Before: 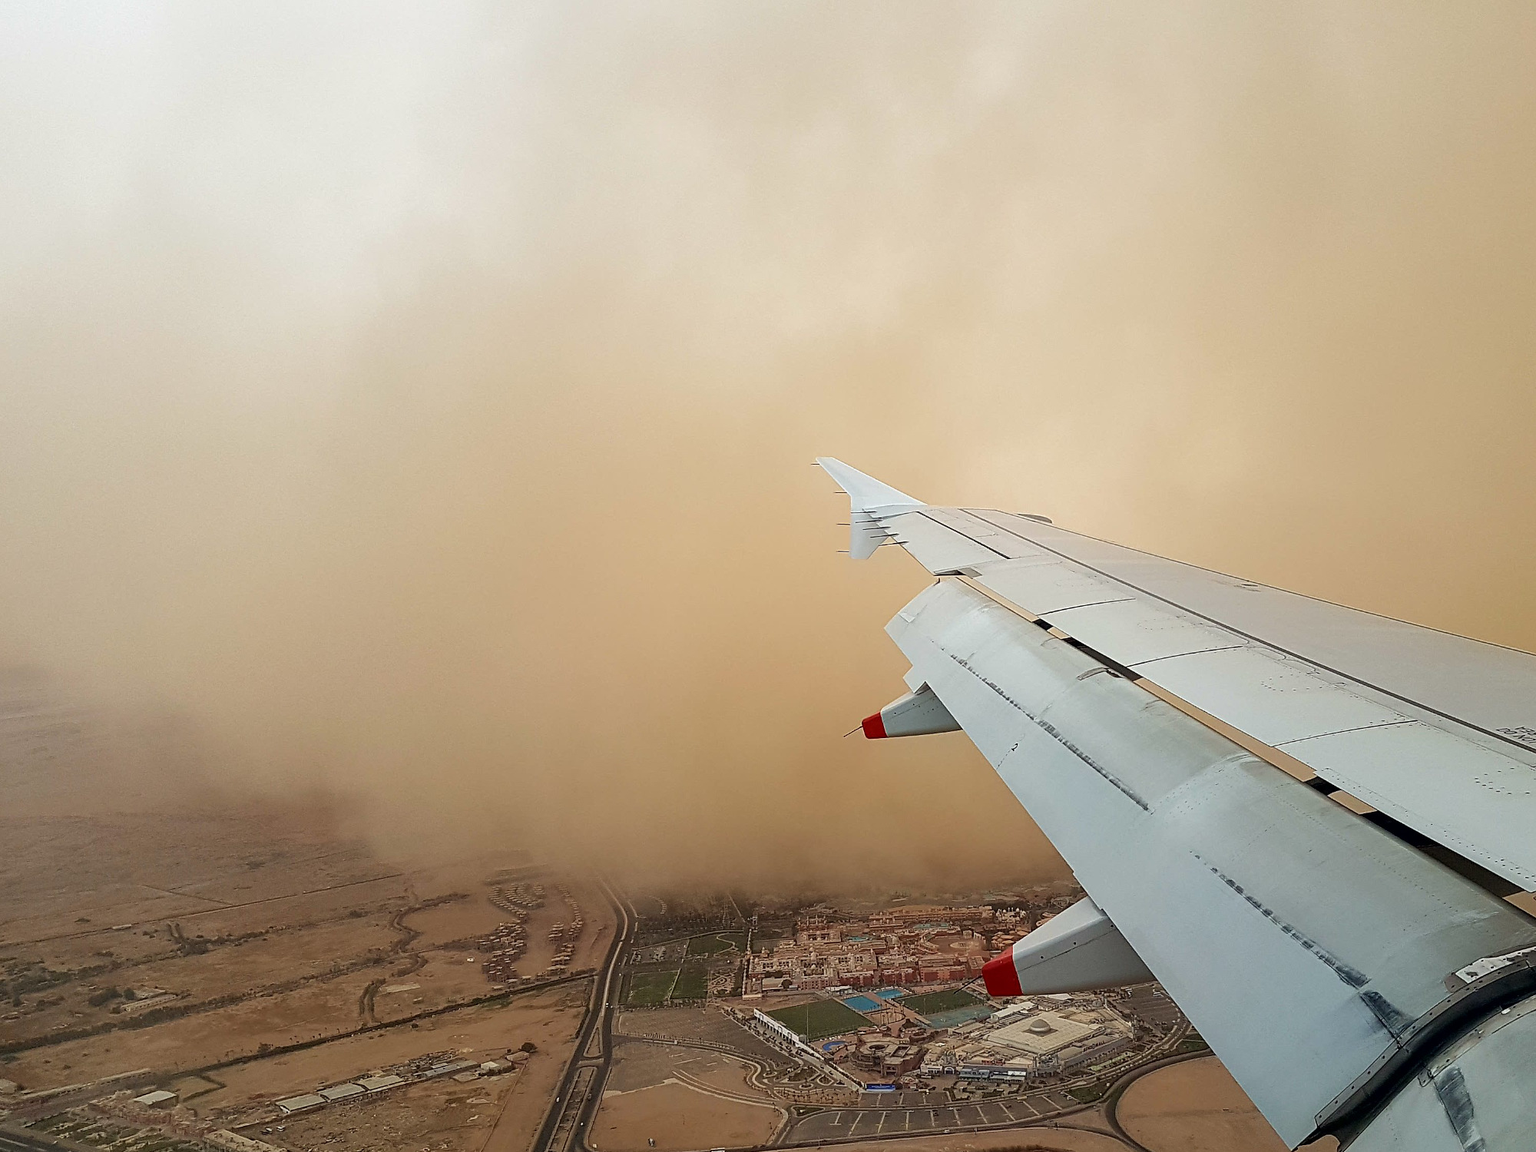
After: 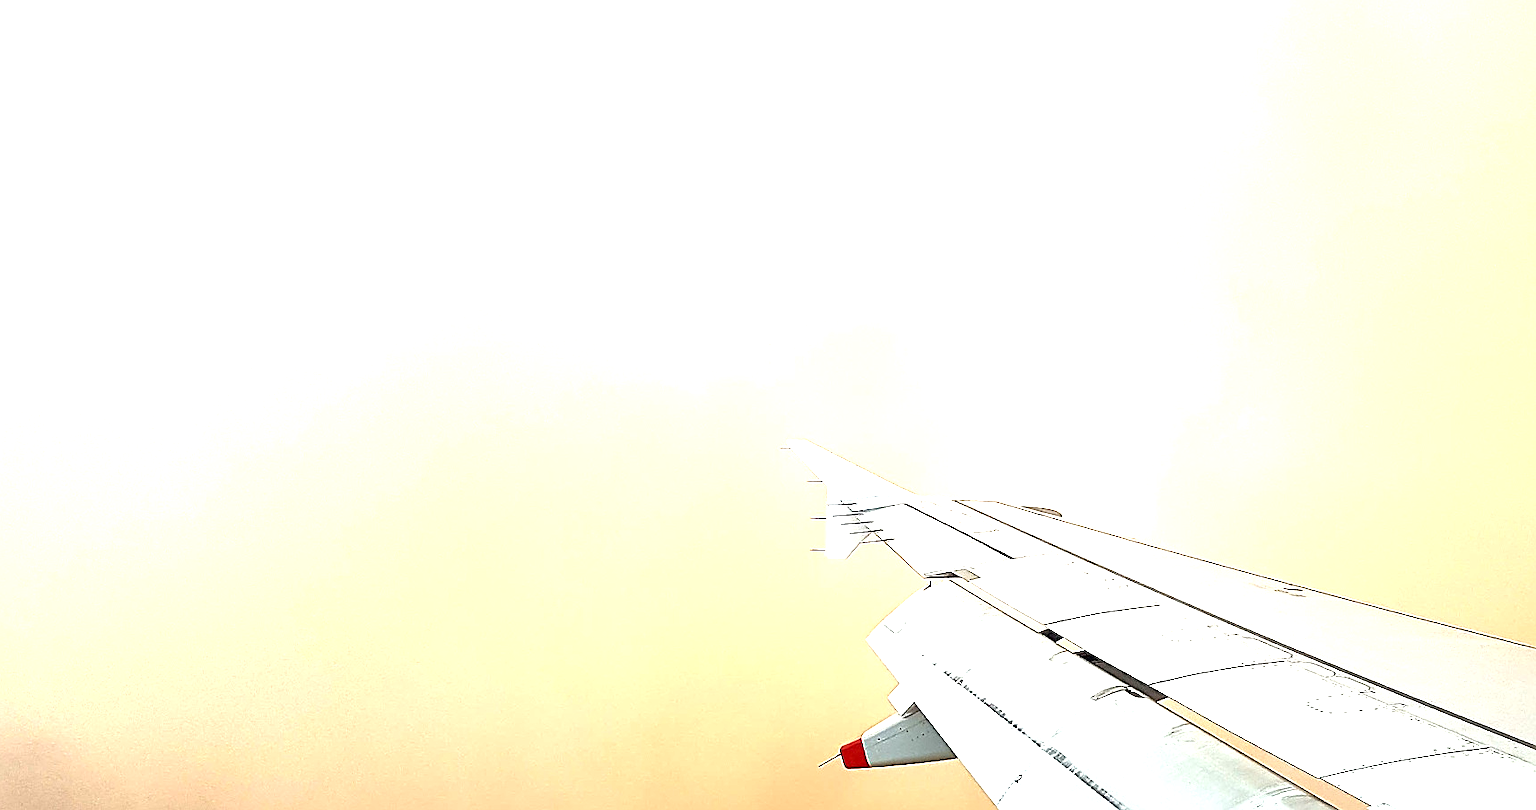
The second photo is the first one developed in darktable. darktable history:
crop and rotate: left 9.324%, top 7.114%, right 5.06%, bottom 32.632%
sharpen: on, module defaults
exposure: black level correction 0, exposure 1.456 EV, compensate highlight preservation false
local contrast: mode bilateral grid, contrast 20, coarseness 50, detail 144%, midtone range 0.2
